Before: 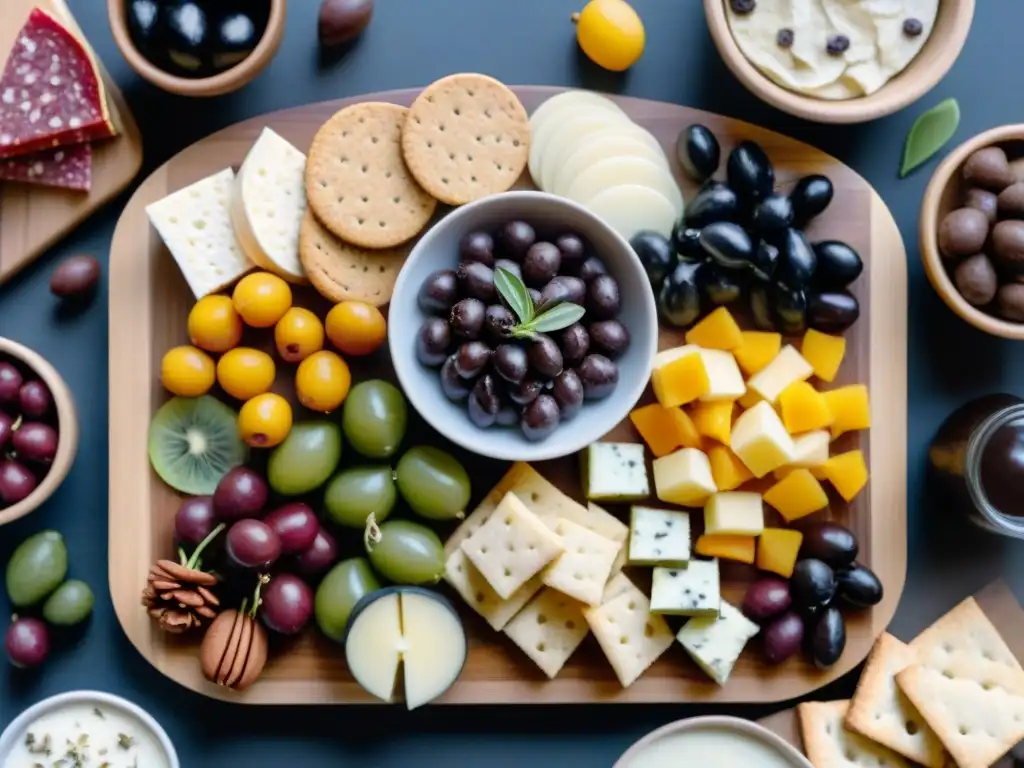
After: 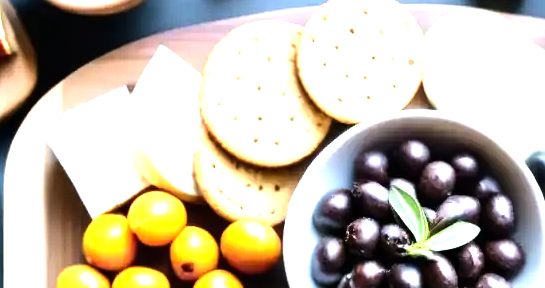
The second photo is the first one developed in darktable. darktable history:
crop: left 10.345%, top 10.672%, right 36.365%, bottom 51.797%
tone equalizer: -8 EV -1.12 EV, -7 EV -1 EV, -6 EV -0.88 EV, -5 EV -0.597 EV, -3 EV 0.579 EV, -2 EV 0.864 EV, -1 EV 1 EV, +0 EV 1.07 EV, edges refinement/feathering 500, mask exposure compensation -1.57 EV, preserve details no
exposure: black level correction 0, exposure 0.947 EV, compensate highlight preservation false
